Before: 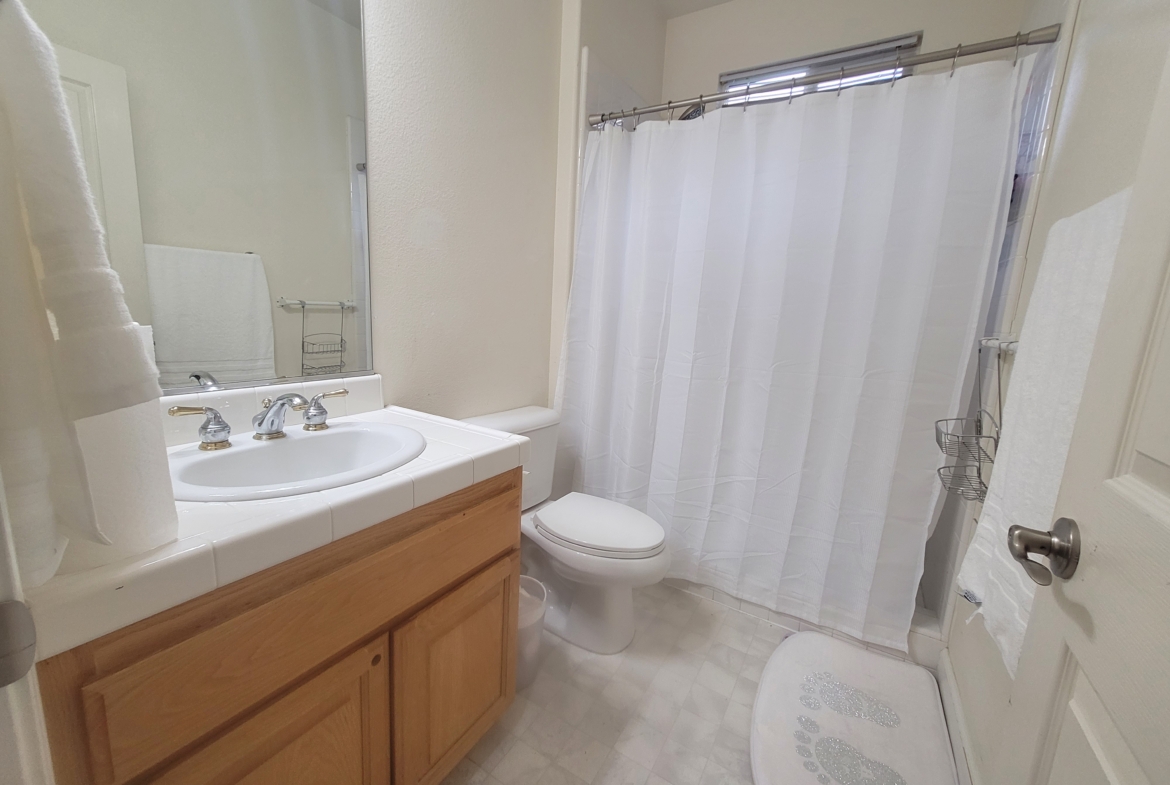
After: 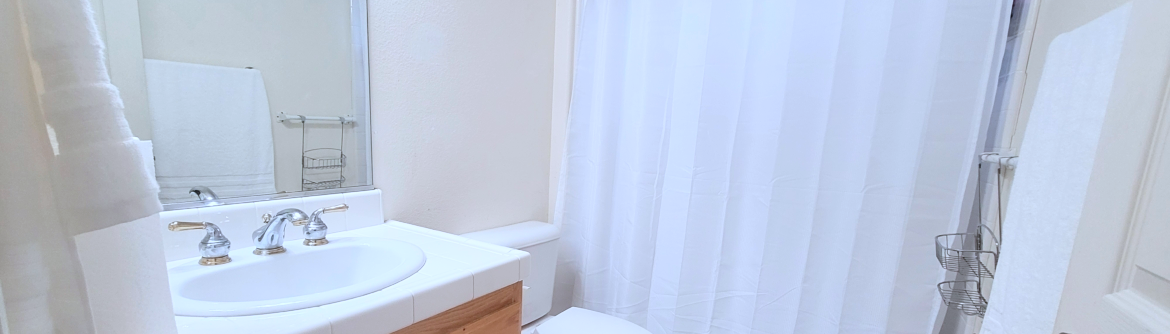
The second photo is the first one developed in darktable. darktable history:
crop and rotate: top 23.568%, bottom 33.813%
color correction: highlights a* -1.98, highlights b* -18.19
contrast brightness saturation: contrast 0.205, brightness 0.161, saturation 0.224
